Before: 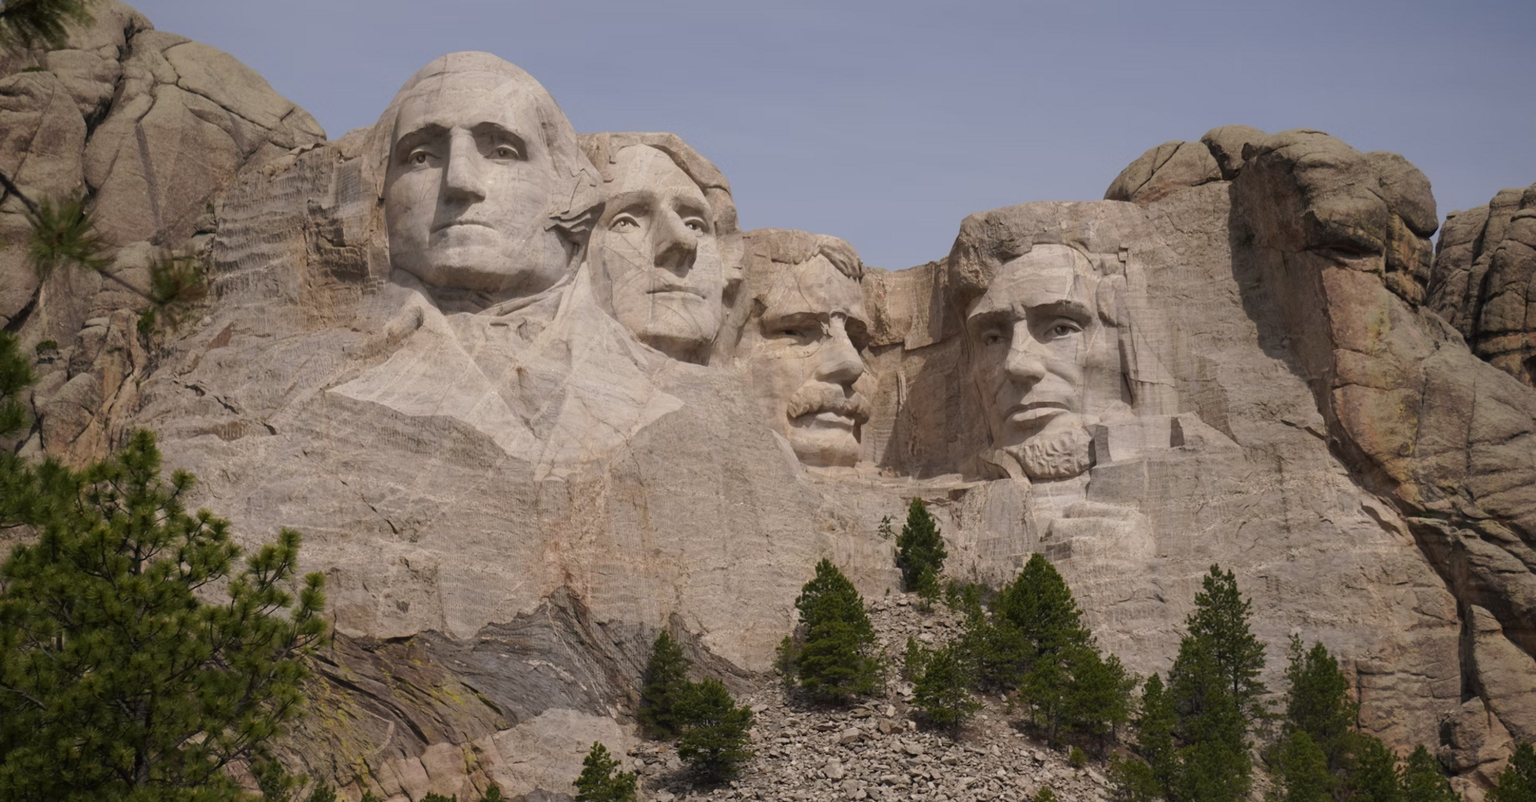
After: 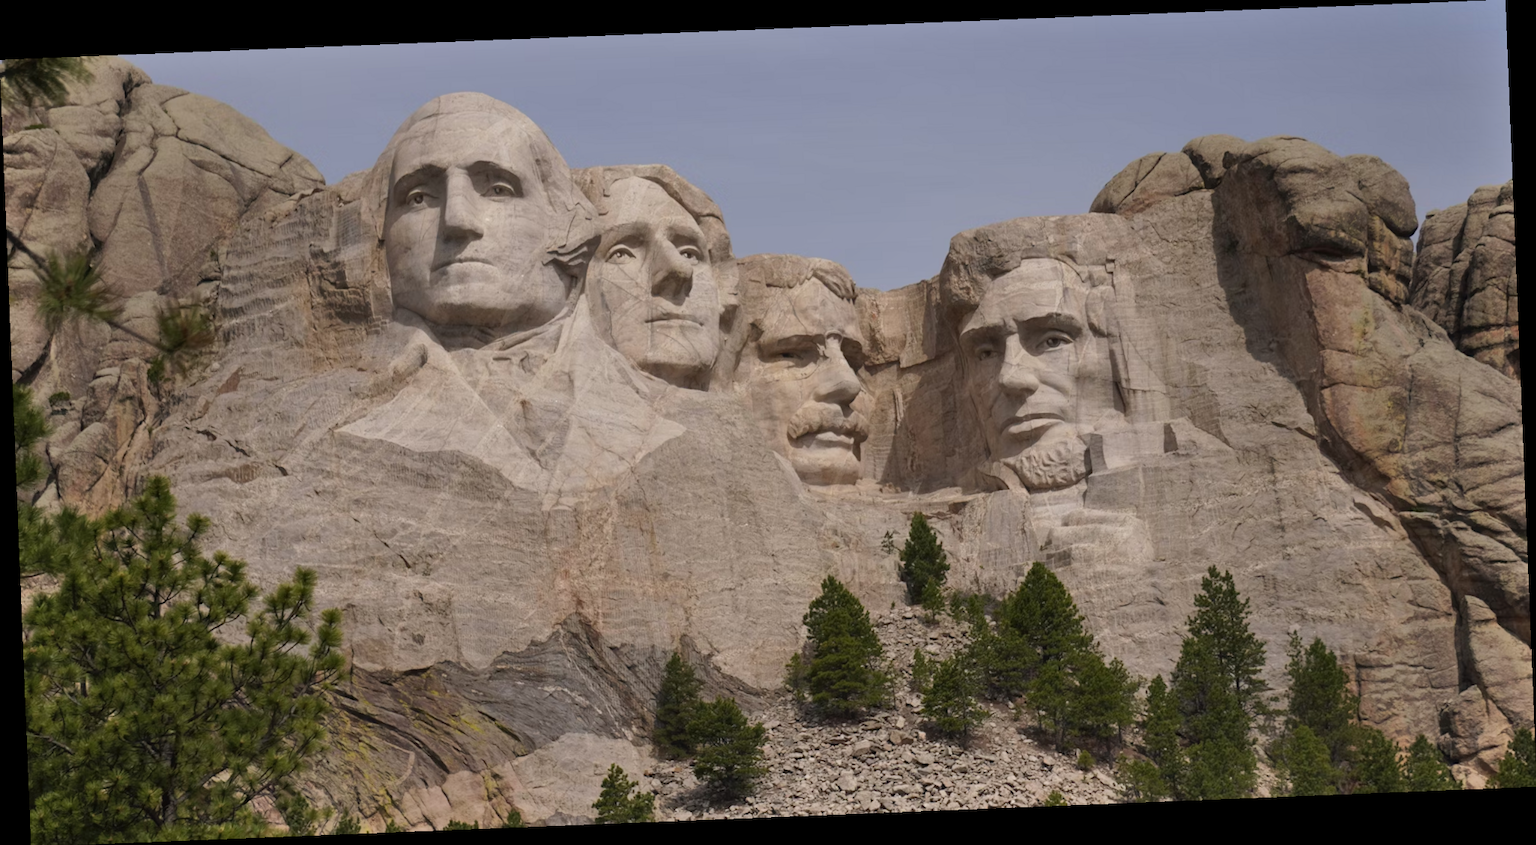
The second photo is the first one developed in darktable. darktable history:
shadows and highlights: shadows 43.71, white point adjustment -1.46, soften with gaussian
rotate and perspective: rotation -2.29°, automatic cropping off
